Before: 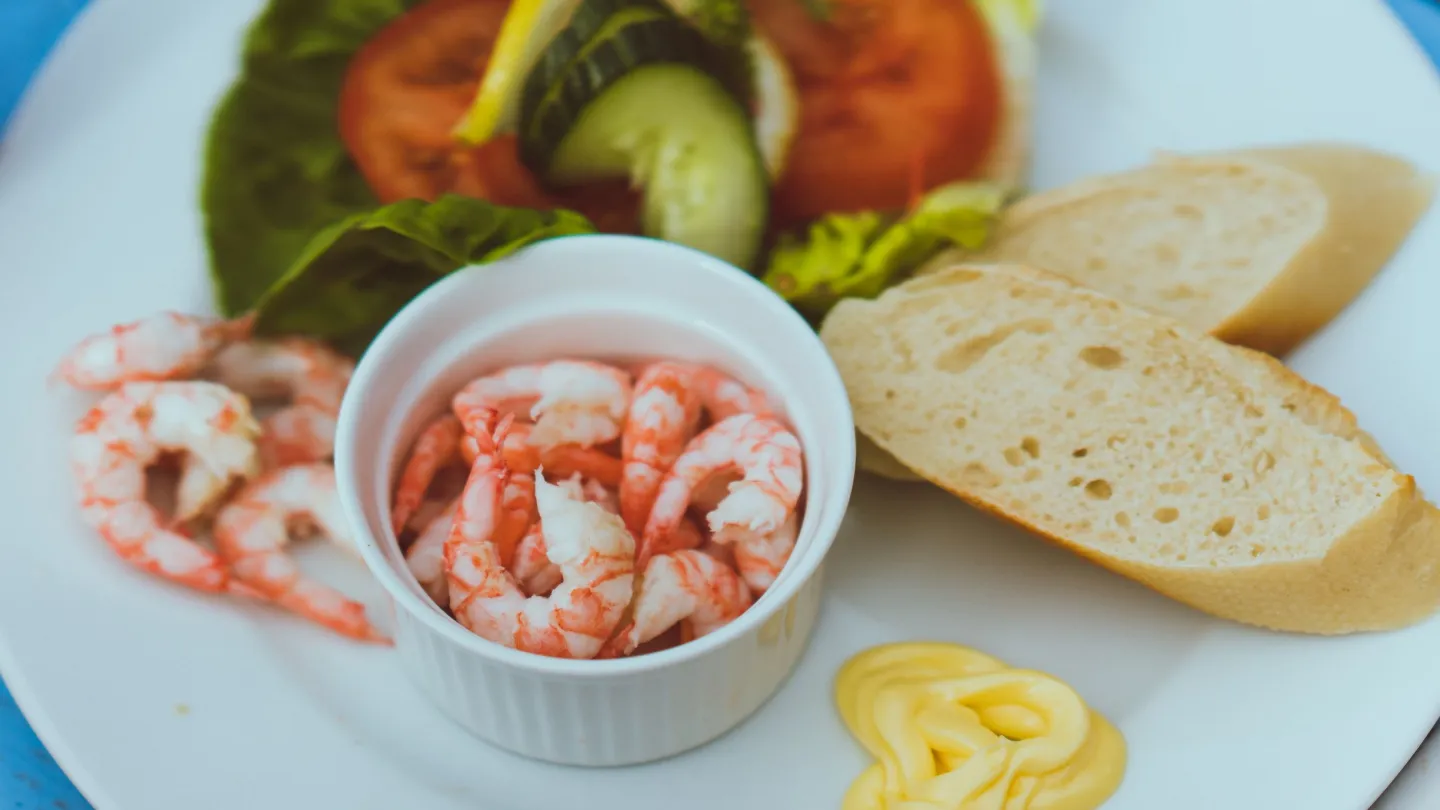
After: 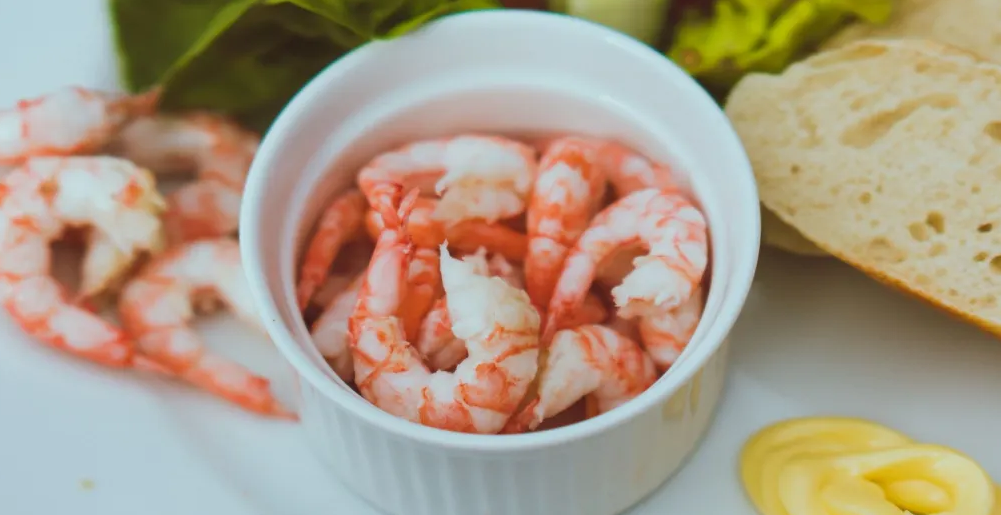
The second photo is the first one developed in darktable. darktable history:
crop: left 6.622%, top 27.78%, right 23.863%, bottom 8.566%
